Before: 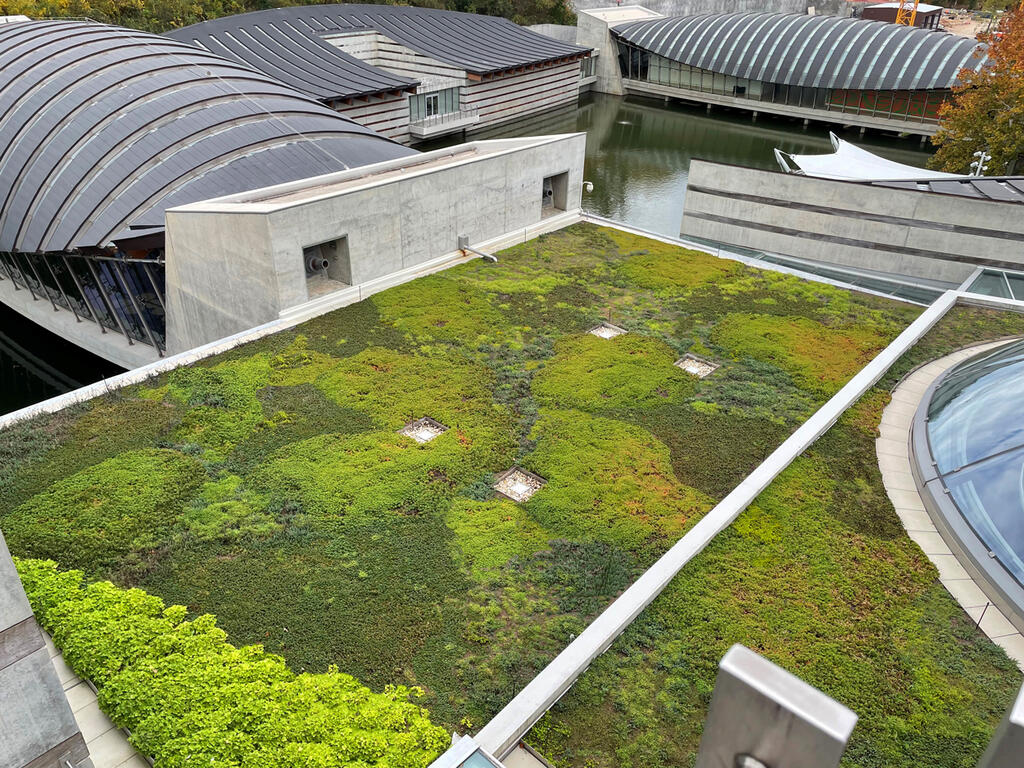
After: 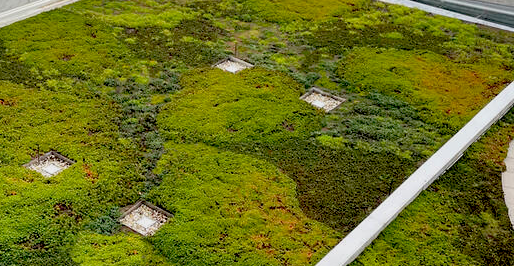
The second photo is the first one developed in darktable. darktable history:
crop: left 36.607%, top 34.735%, right 13.146%, bottom 30.611%
exposure: black level correction 0.046, exposure -0.228 EV, compensate highlight preservation false
